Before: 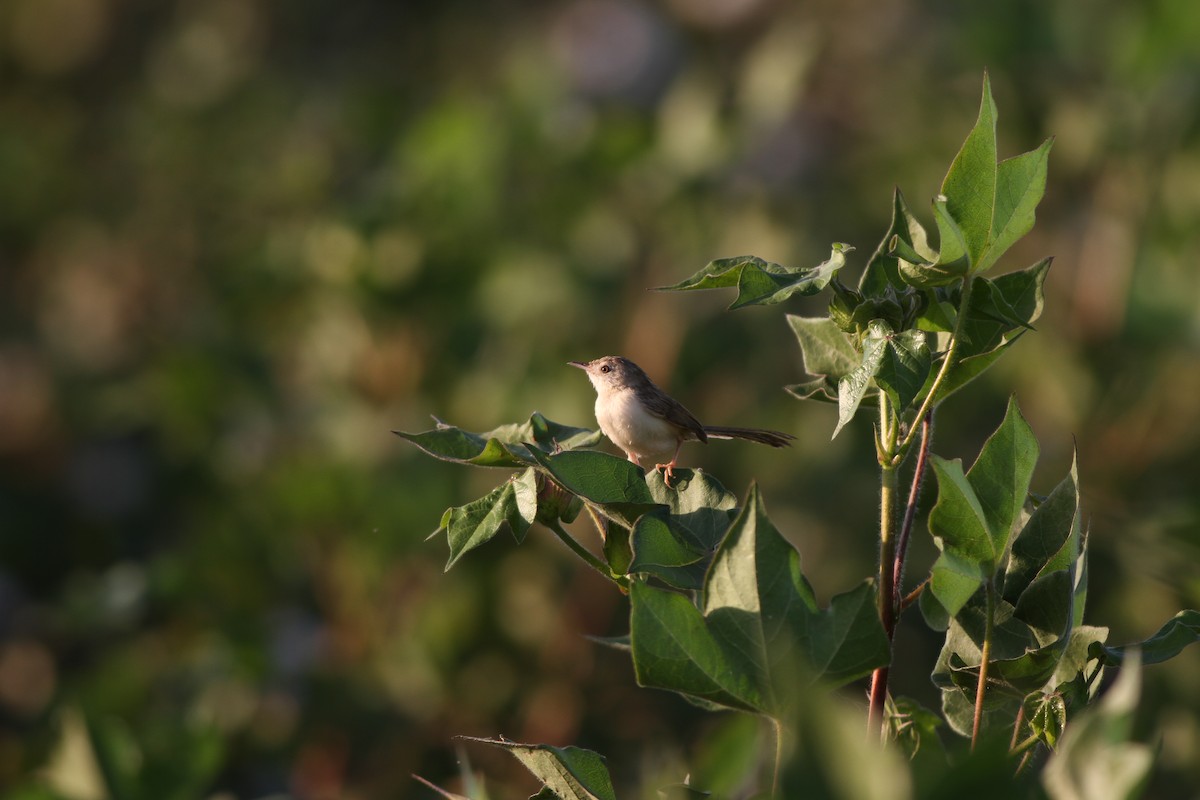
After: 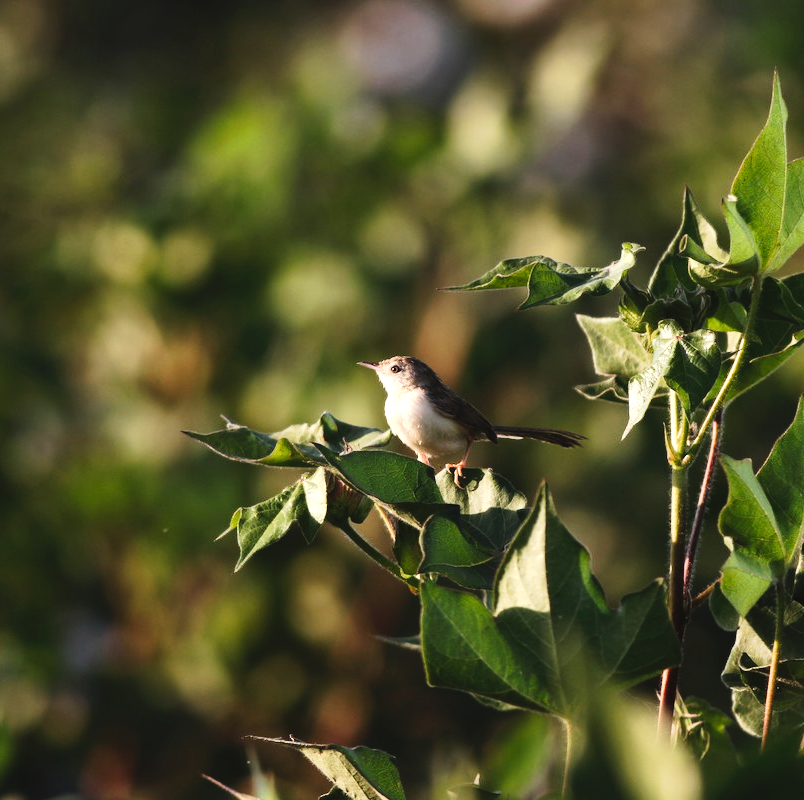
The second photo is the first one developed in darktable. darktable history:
tone curve: curves: ch0 [(0, 0) (0.003, 0.024) (0.011, 0.032) (0.025, 0.041) (0.044, 0.054) (0.069, 0.069) (0.1, 0.09) (0.136, 0.116) (0.177, 0.162) (0.224, 0.213) (0.277, 0.278) (0.335, 0.359) (0.399, 0.447) (0.468, 0.543) (0.543, 0.621) (0.623, 0.717) (0.709, 0.807) (0.801, 0.876) (0.898, 0.934) (1, 1)], preserve colors none
tone equalizer: -8 EV -0.749 EV, -7 EV -0.68 EV, -6 EV -0.61 EV, -5 EV -0.375 EV, -3 EV 0.368 EV, -2 EV 0.6 EV, -1 EV 0.694 EV, +0 EV 0.739 EV, edges refinement/feathering 500, mask exposure compensation -1.25 EV, preserve details no
crop and rotate: left 17.579%, right 15.416%
contrast brightness saturation: contrast 0.046, brightness 0.061, saturation 0.013
